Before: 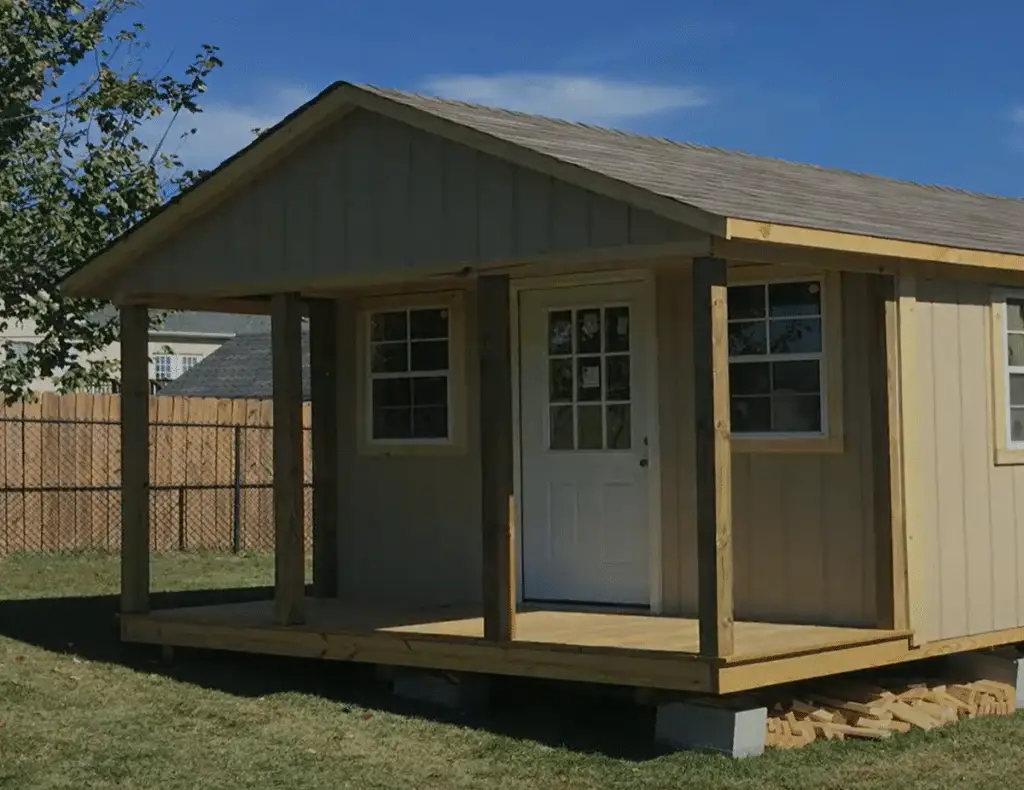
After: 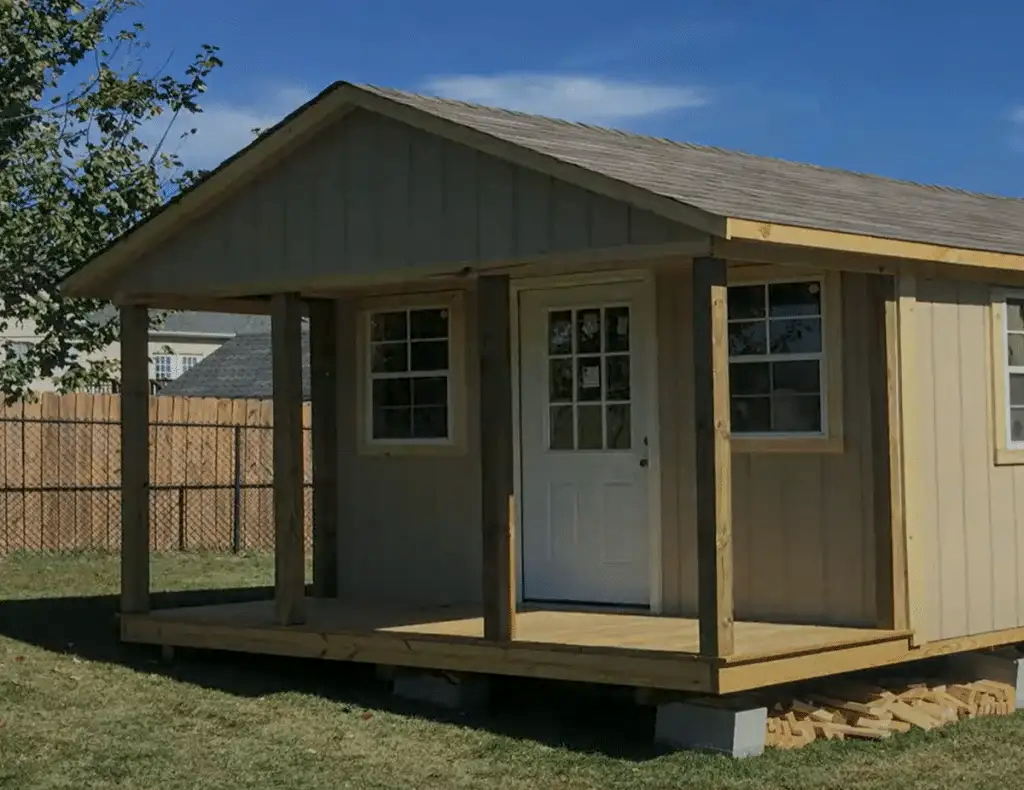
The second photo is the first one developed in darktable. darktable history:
exposure: black level correction -0.001, exposure 0.08 EV, compensate exposure bias true, compensate highlight preservation false
local contrast: on, module defaults
shadows and highlights: shadows 25.11, white point adjustment -3.11, highlights -30.09
tone equalizer: smoothing 1
